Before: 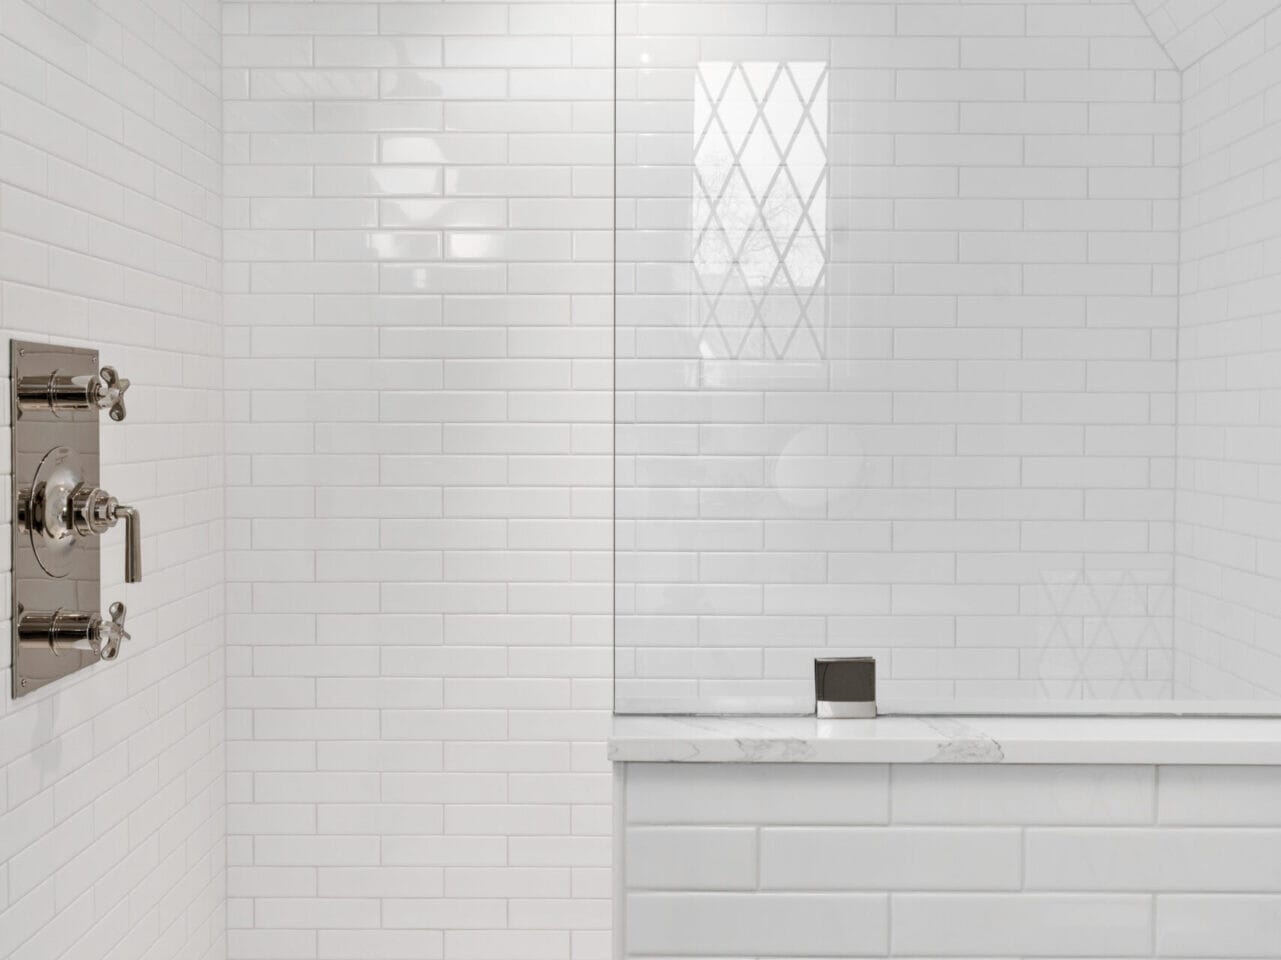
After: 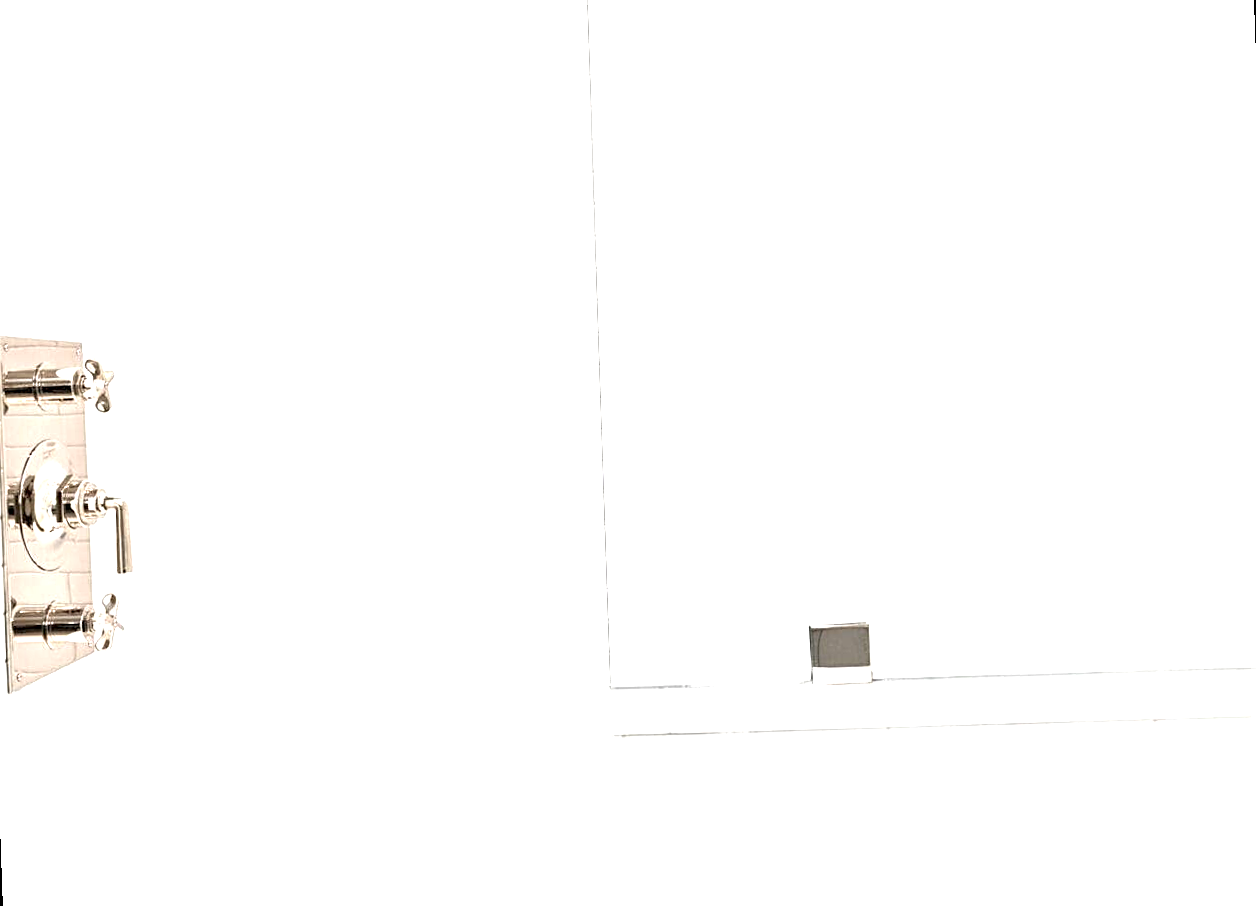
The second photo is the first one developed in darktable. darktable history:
sharpen: on, module defaults
exposure: exposure 2 EV, compensate highlight preservation false
rotate and perspective: rotation -2°, crop left 0.022, crop right 0.978, crop top 0.049, crop bottom 0.951
